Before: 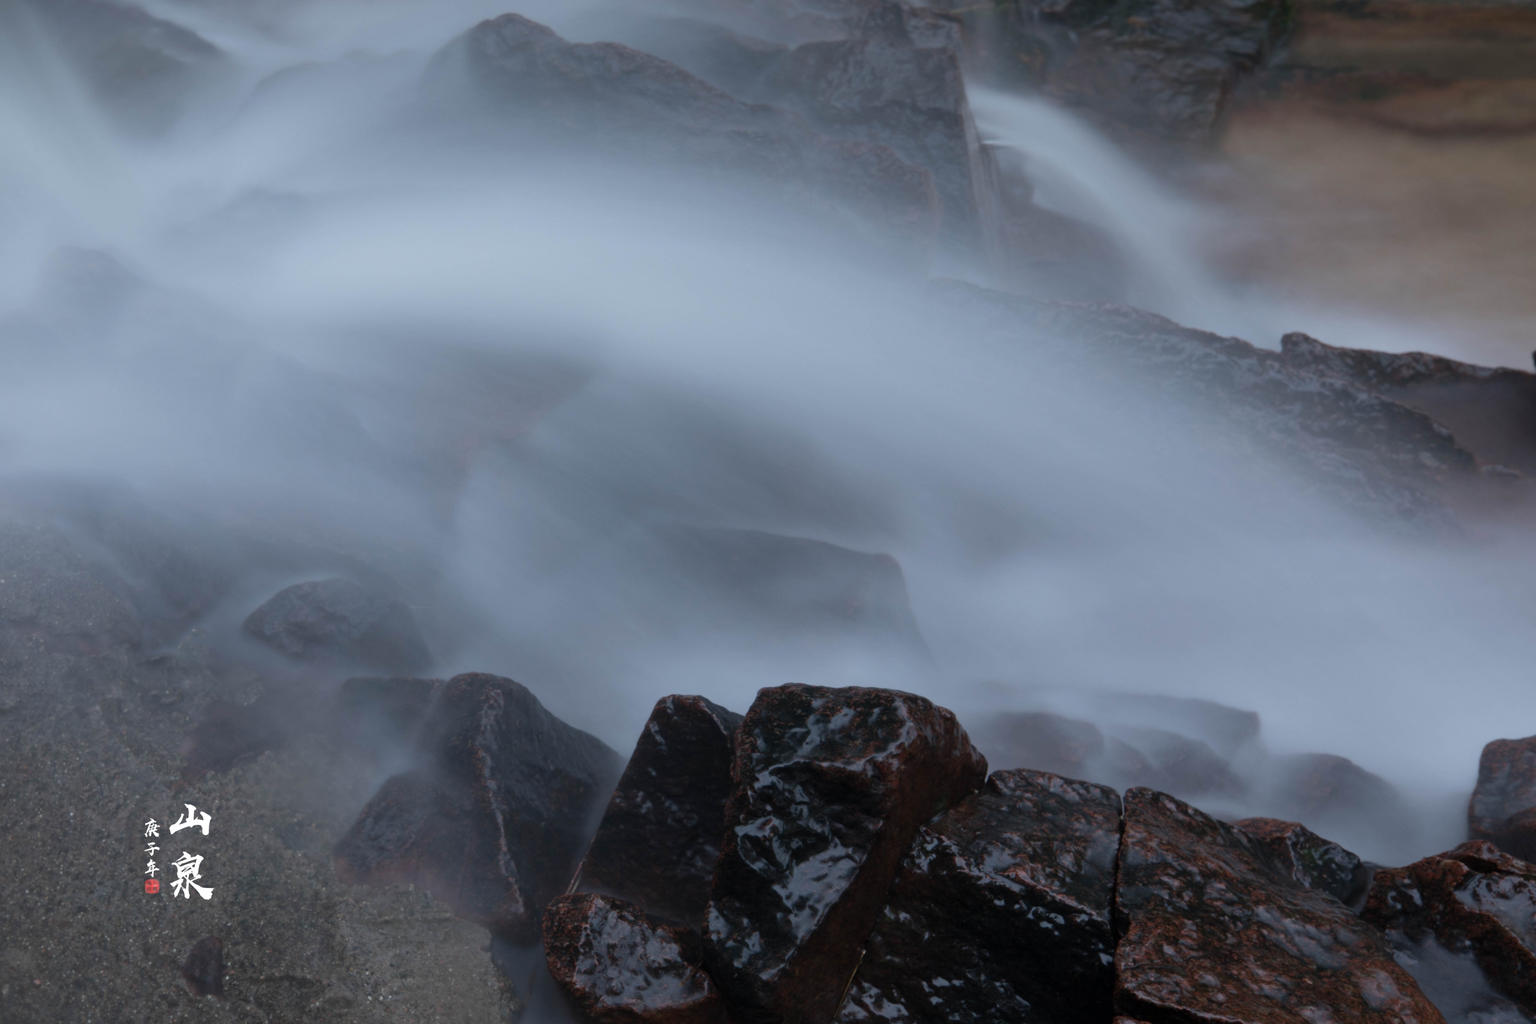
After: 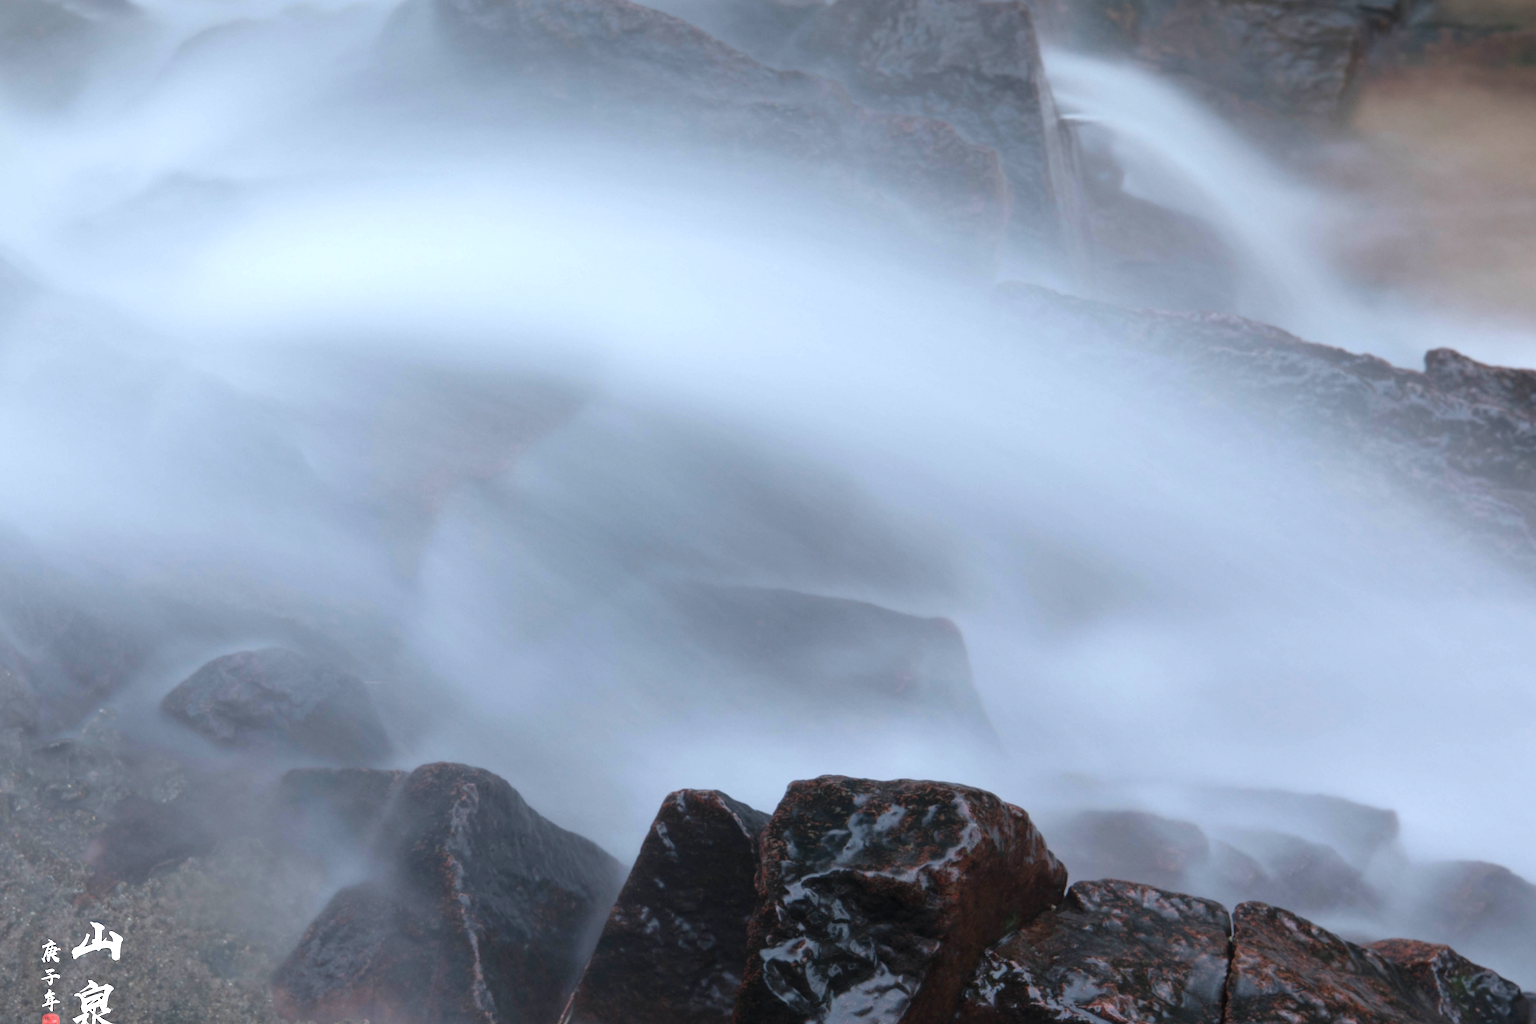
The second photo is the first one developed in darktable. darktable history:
exposure: black level correction 0, exposure 0.9 EV, compensate highlight preservation false
crop and rotate: left 7.196%, top 4.574%, right 10.605%, bottom 13.178%
